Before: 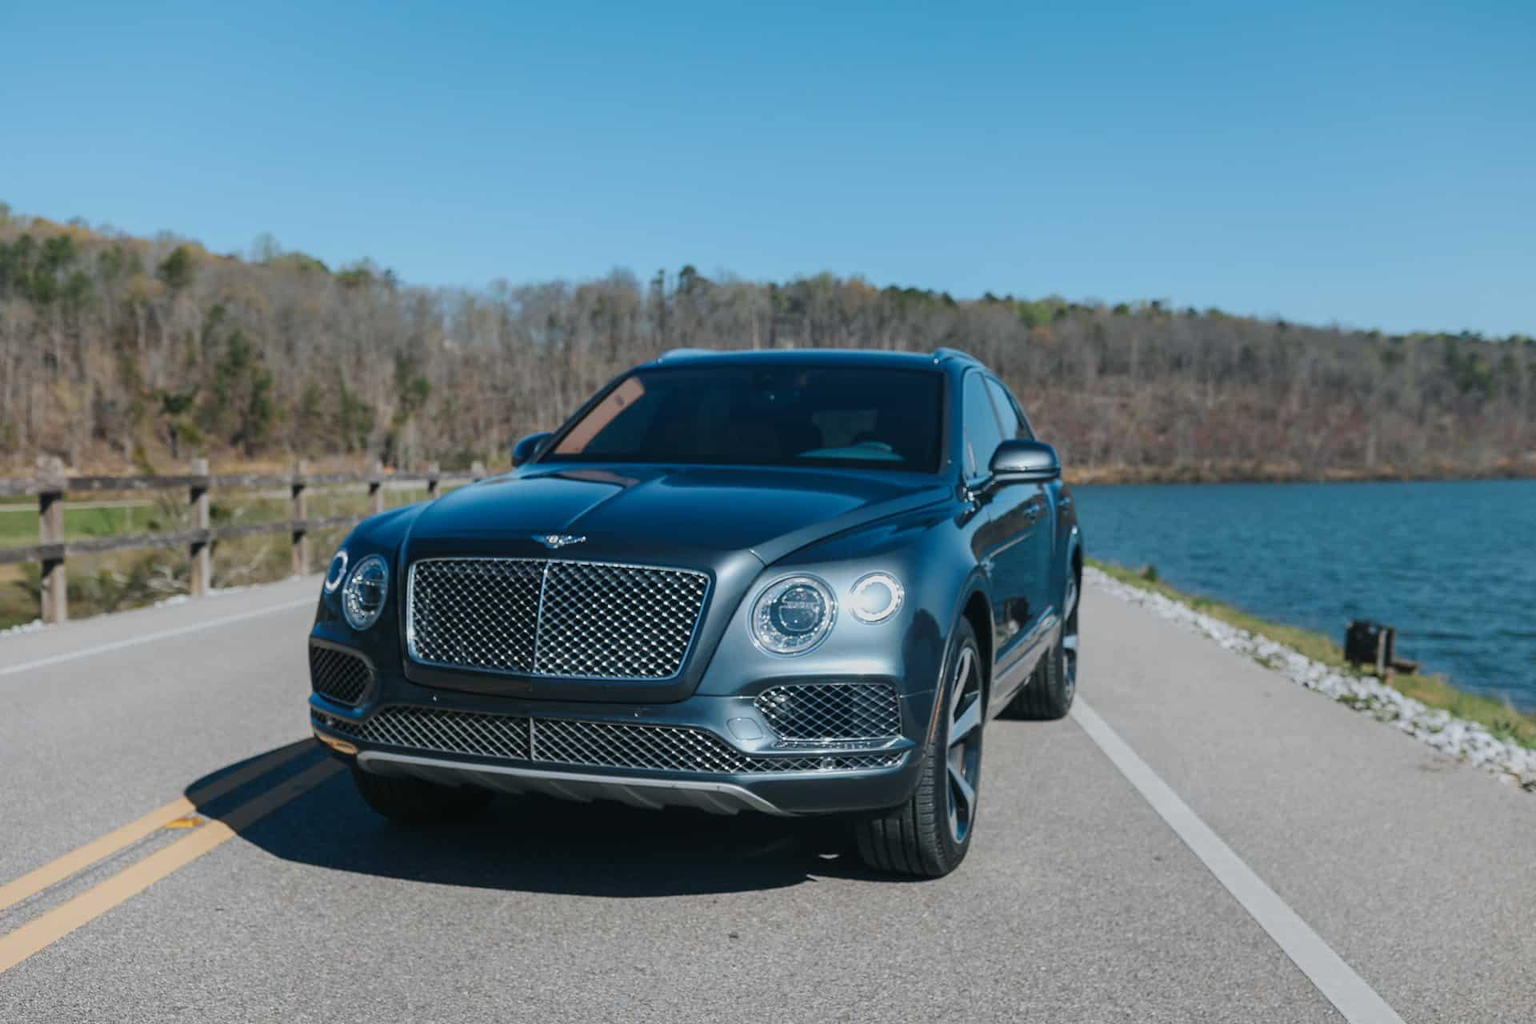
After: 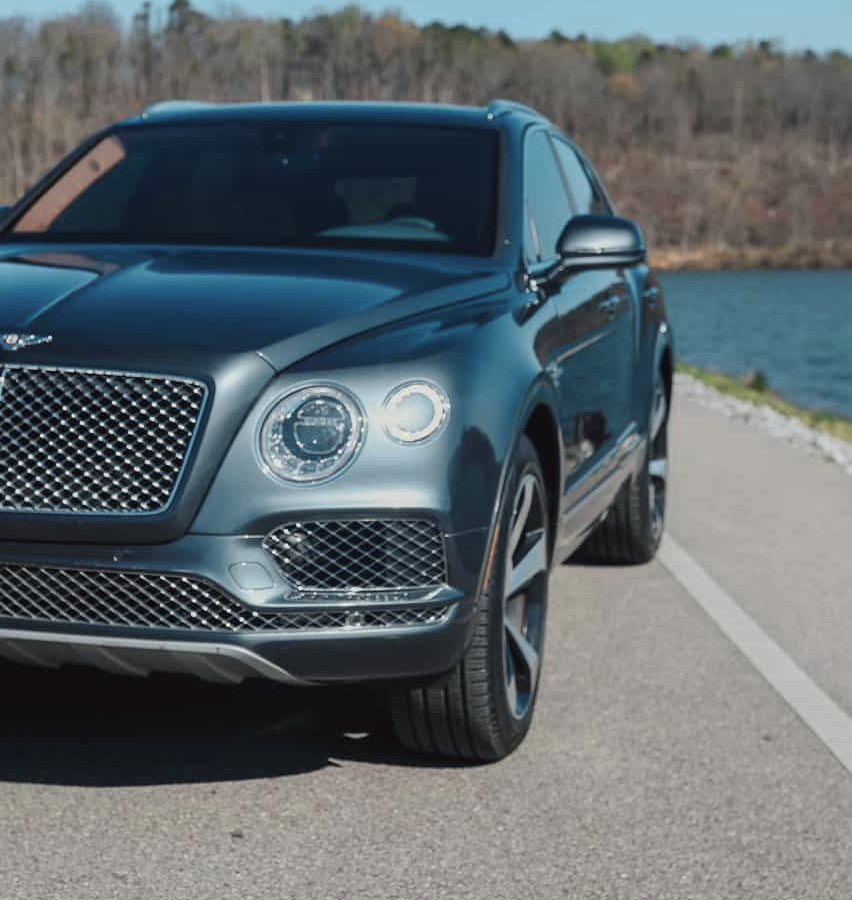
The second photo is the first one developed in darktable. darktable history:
crop: left 35.432%, top 26.233%, right 20.145%, bottom 3.432%
color correction: highlights a* -0.95, highlights b* 4.5, shadows a* 3.55
color zones: curves: ch0 [(0.018, 0.548) (0.224, 0.64) (0.425, 0.447) (0.675, 0.575) (0.732, 0.579)]; ch1 [(0.066, 0.487) (0.25, 0.5) (0.404, 0.43) (0.75, 0.421) (0.956, 0.421)]; ch2 [(0.044, 0.561) (0.215, 0.465) (0.399, 0.544) (0.465, 0.548) (0.614, 0.447) (0.724, 0.43) (0.882, 0.623) (0.956, 0.632)]
